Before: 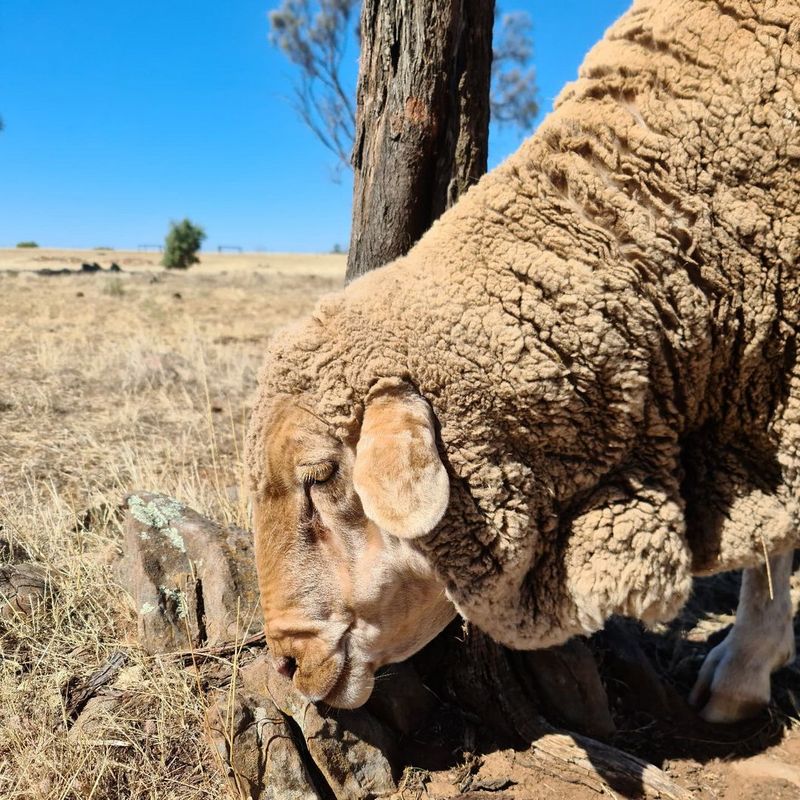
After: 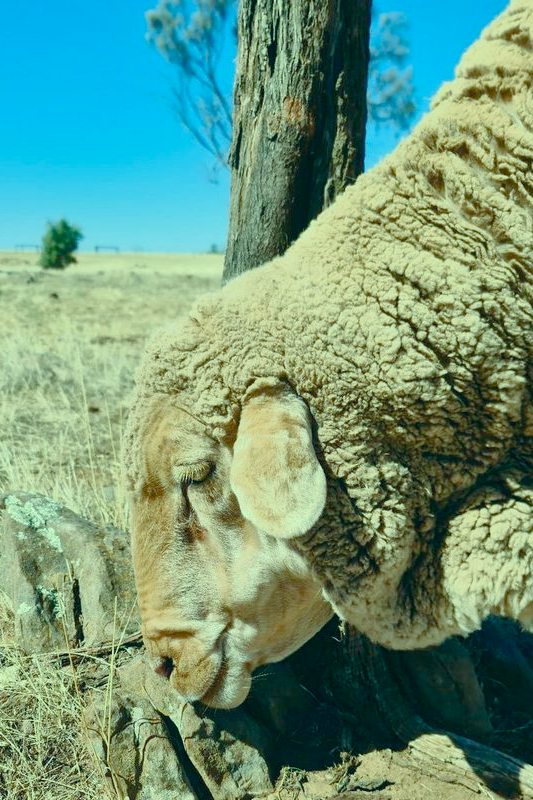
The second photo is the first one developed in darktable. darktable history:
crop and rotate: left 15.446%, right 17.836%
exposure: black level correction 0, exposure 0.5 EV, compensate exposure bias true, compensate highlight preservation false
color correction: highlights a* -20.08, highlights b* 9.8, shadows a* -20.4, shadows b* -10.76
color balance rgb: shadows lift › chroma 1%, shadows lift › hue 113°, highlights gain › chroma 0.2%, highlights gain › hue 333°, perceptual saturation grading › global saturation 20%, perceptual saturation grading › highlights -50%, perceptual saturation grading › shadows 25%, contrast -20%
shadows and highlights: radius 125.46, shadows 30.51, highlights -30.51, low approximation 0.01, soften with gaussian
